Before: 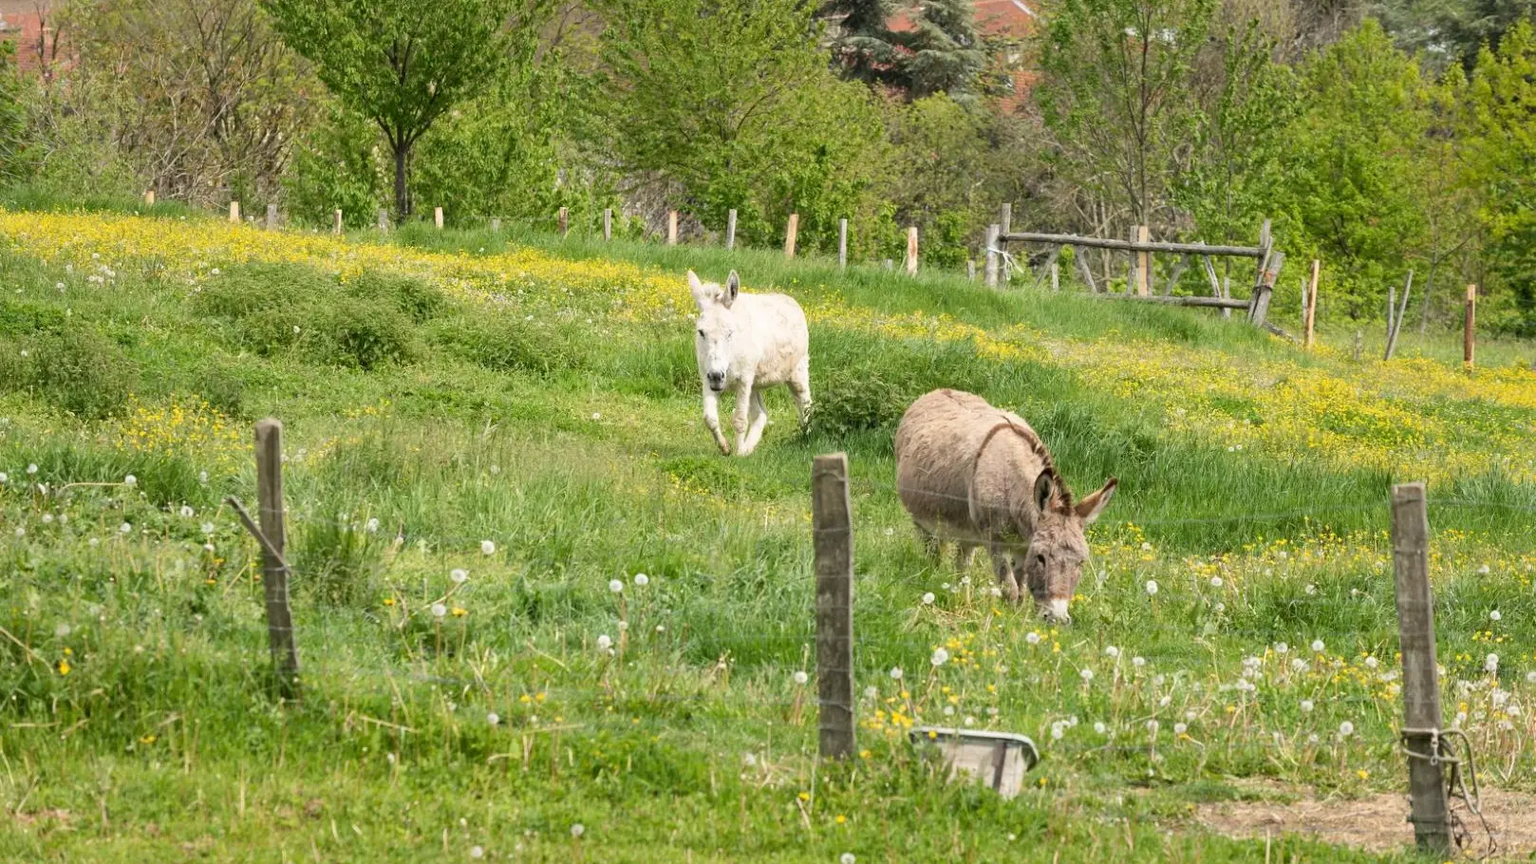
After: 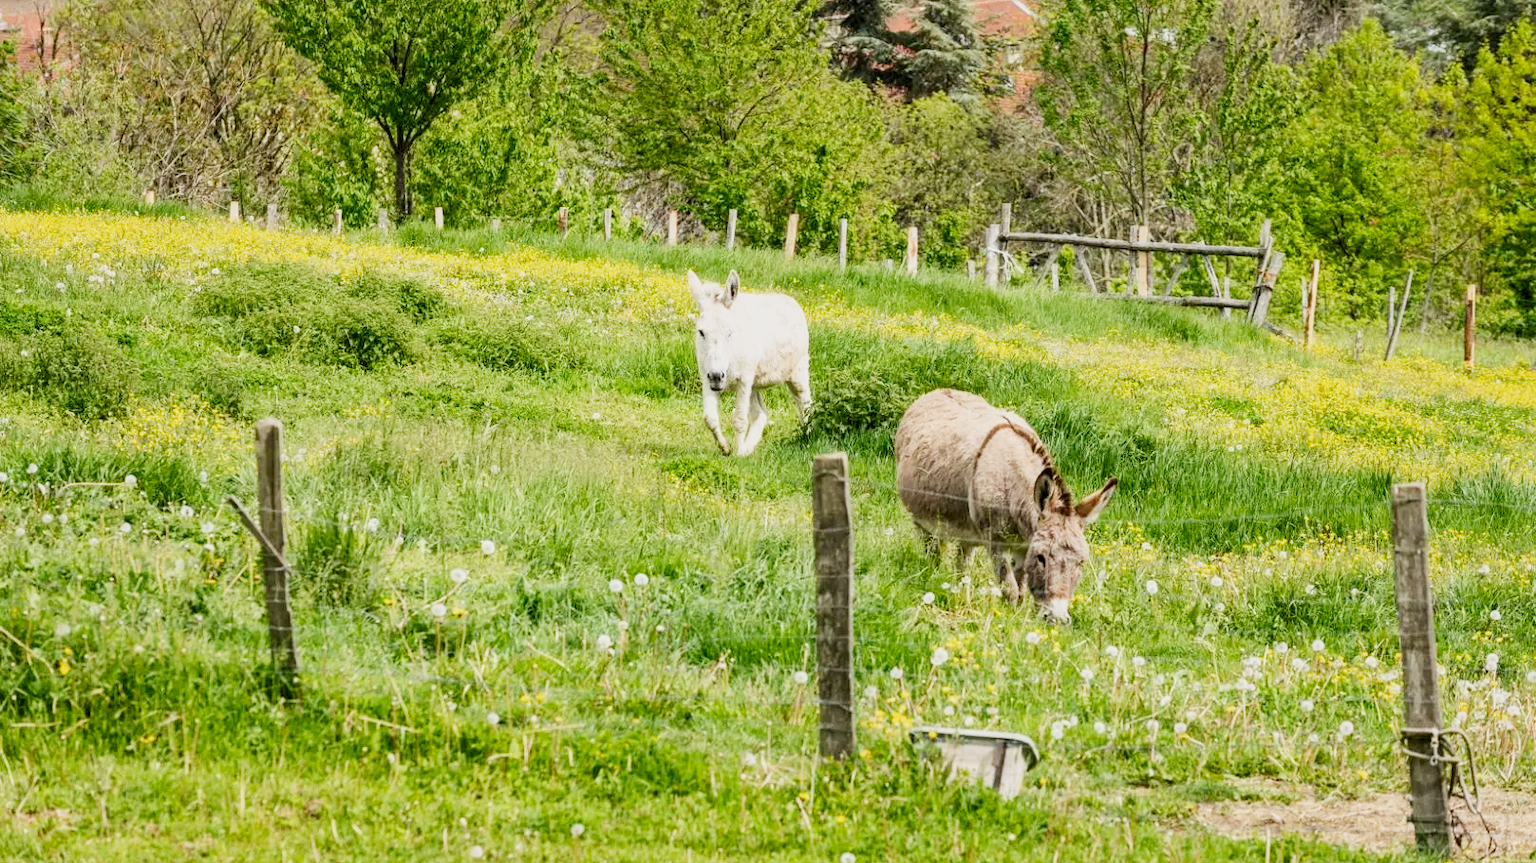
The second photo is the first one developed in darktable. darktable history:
contrast brightness saturation: contrast 0.227, brightness 0.114, saturation 0.294
color balance rgb: perceptual saturation grading › global saturation 0.912%
filmic rgb: black relative exposure -7.65 EV, white relative exposure 4.56 EV, hardness 3.61, preserve chrominance no, color science v5 (2021), iterations of high-quality reconstruction 0, contrast in shadows safe, contrast in highlights safe
local contrast: on, module defaults
